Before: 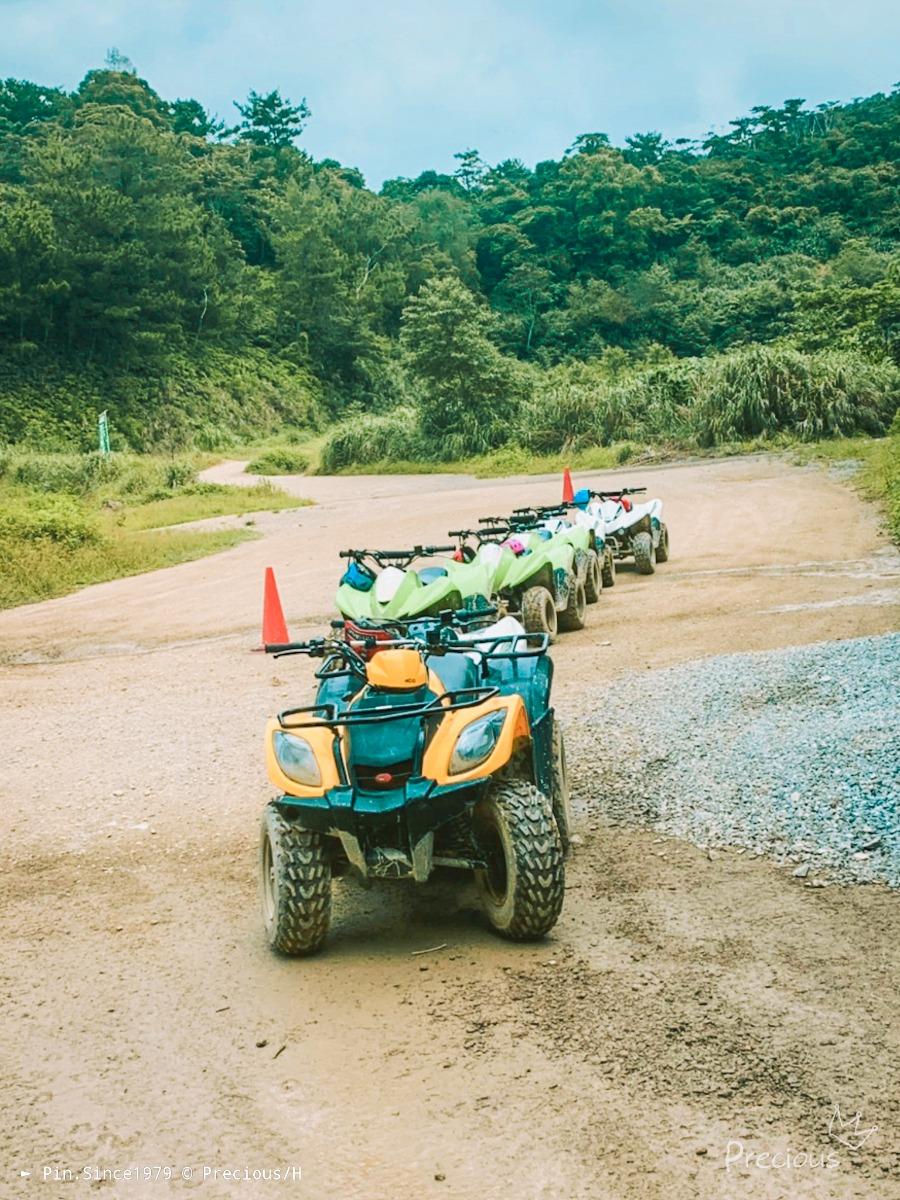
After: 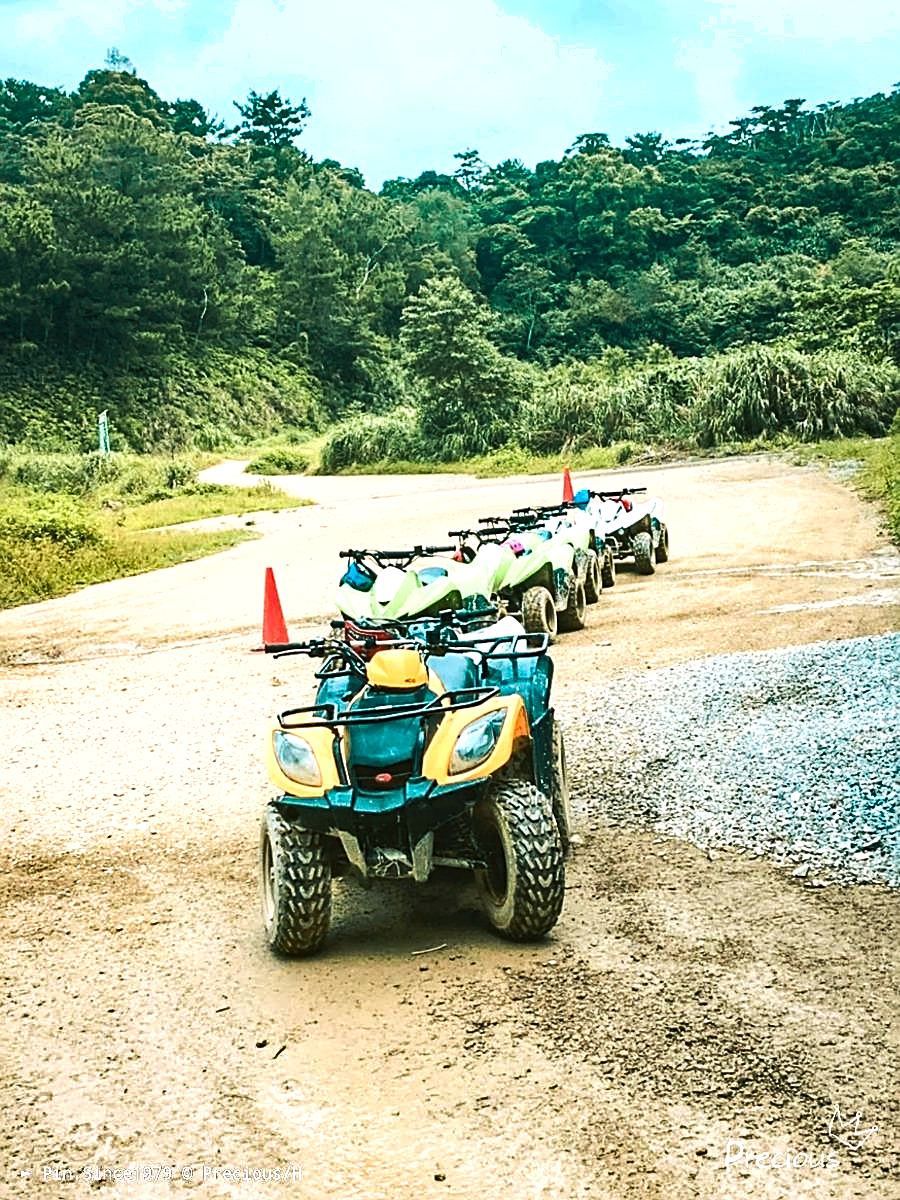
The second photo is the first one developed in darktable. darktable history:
shadows and highlights: soften with gaussian
sharpen: on, module defaults
tone equalizer: -8 EV -0.75 EV, -7 EV -0.7 EV, -6 EV -0.6 EV, -5 EV -0.4 EV, -3 EV 0.4 EV, -2 EV 0.6 EV, -1 EV 0.7 EV, +0 EV 0.75 EV, edges refinement/feathering 500, mask exposure compensation -1.57 EV, preserve details no
